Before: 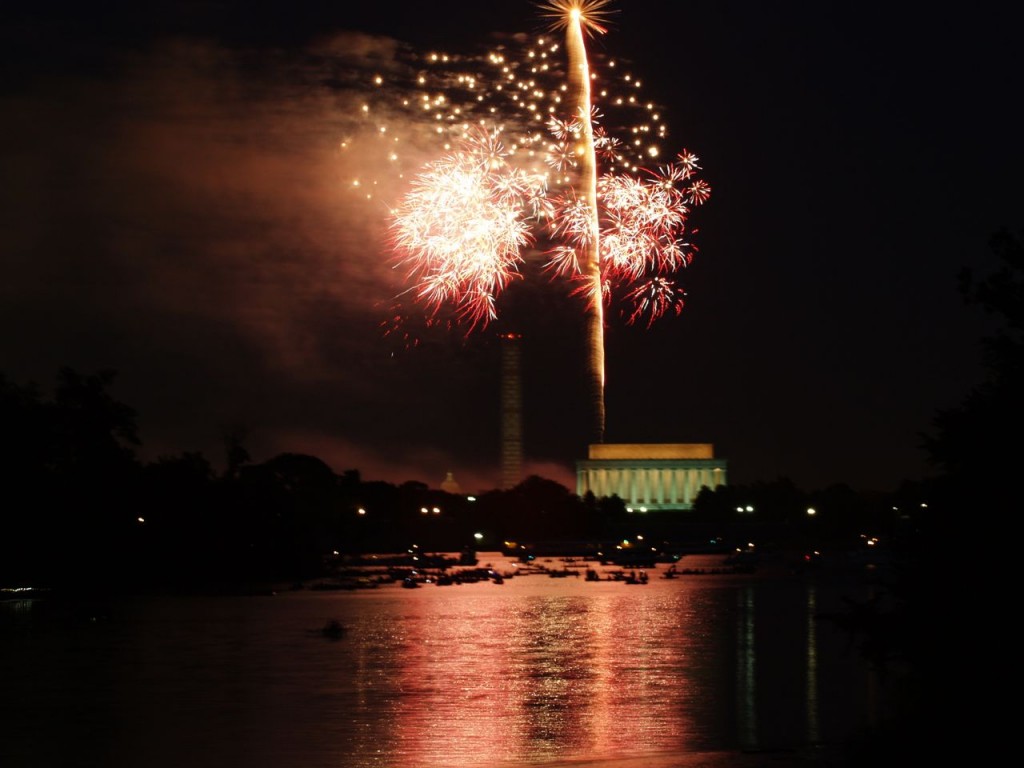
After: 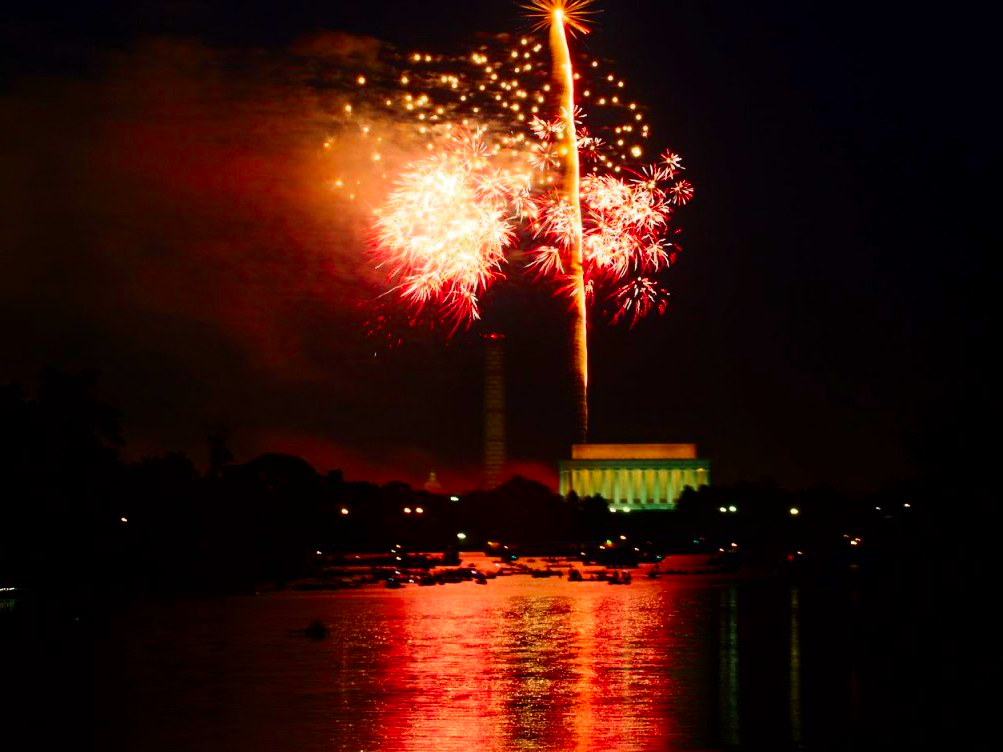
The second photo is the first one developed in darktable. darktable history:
crop: left 1.743%, right 0.268%, bottom 2.011%
tone equalizer: on, module defaults
local contrast: mode bilateral grid, contrast 100, coarseness 100, detail 91%, midtone range 0.2
bloom: size 9%, threshold 100%, strength 7%
exposure: black level correction 0.002, exposure 0.15 EV, compensate highlight preservation false
color zones: curves: ch0 [(0, 0.425) (0.143, 0.422) (0.286, 0.42) (0.429, 0.419) (0.571, 0.419) (0.714, 0.42) (0.857, 0.422) (1, 0.425)]; ch1 [(0, 0.666) (0.143, 0.669) (0.286, 0.671) (0.429, 0.67) (0.571, 0.67) (0.714, 0.67) (0.857, 0.67) (1, 0.666)]
contrast brightness saturation: contrast 0.23, brightness 0.1, saturation 0.29
